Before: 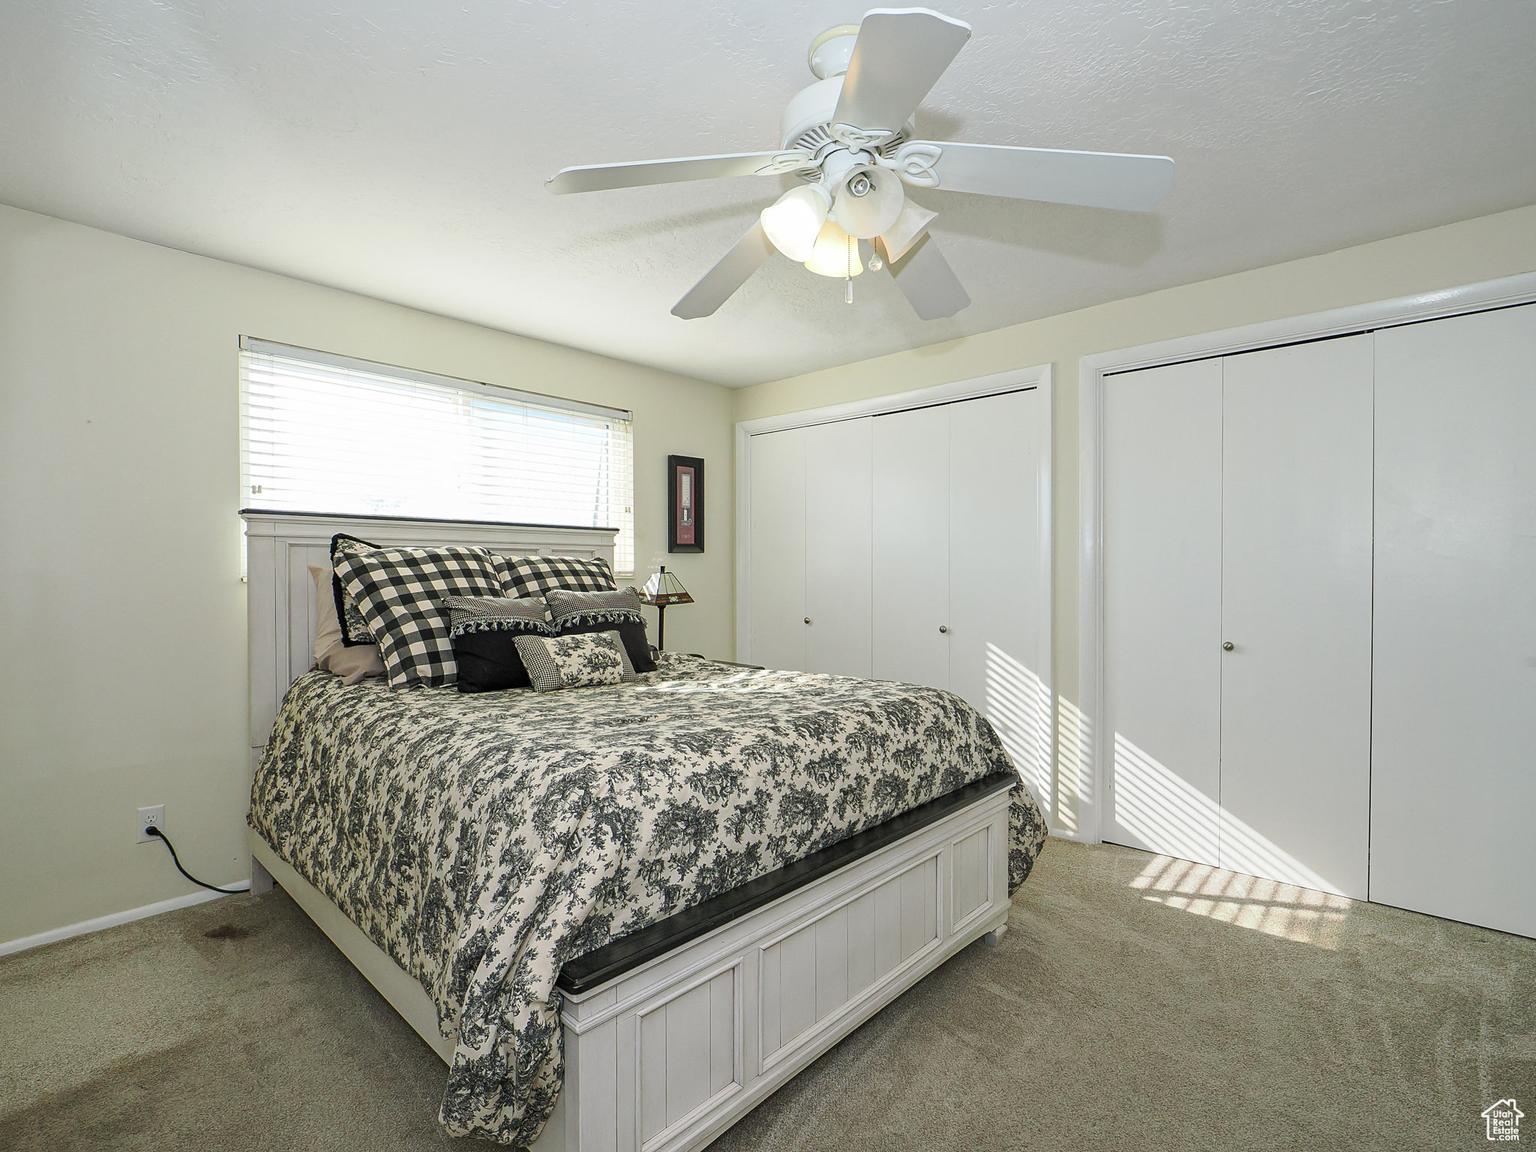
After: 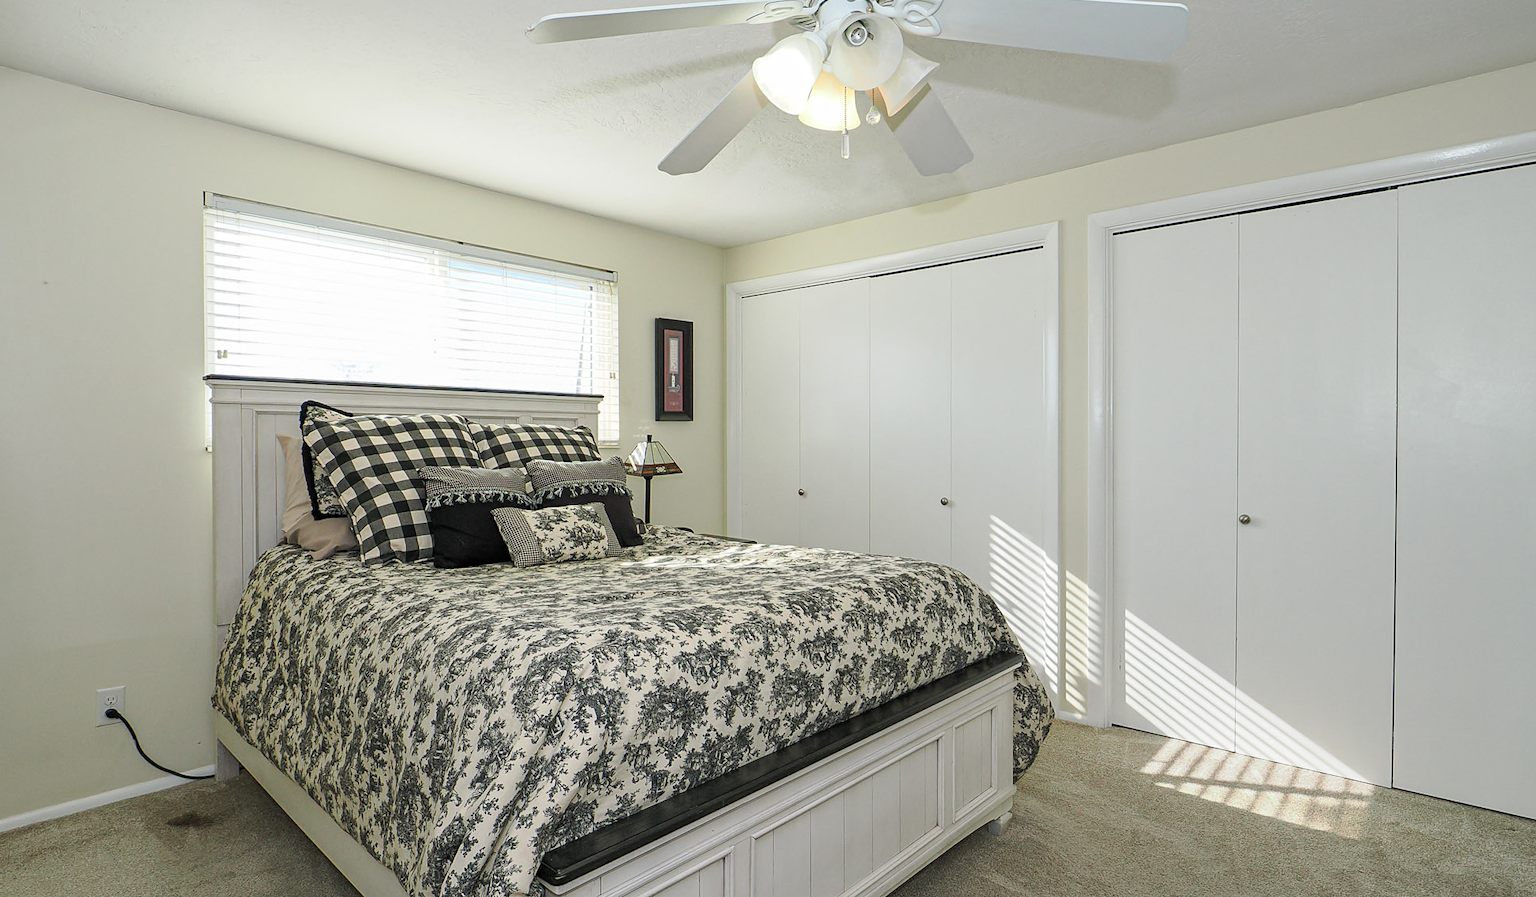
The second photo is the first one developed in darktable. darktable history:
crop and rotate: left 2.991%, top 13.302%, right 1.981%, bottom 12.636%
exposure: compensate highlight preservation false
